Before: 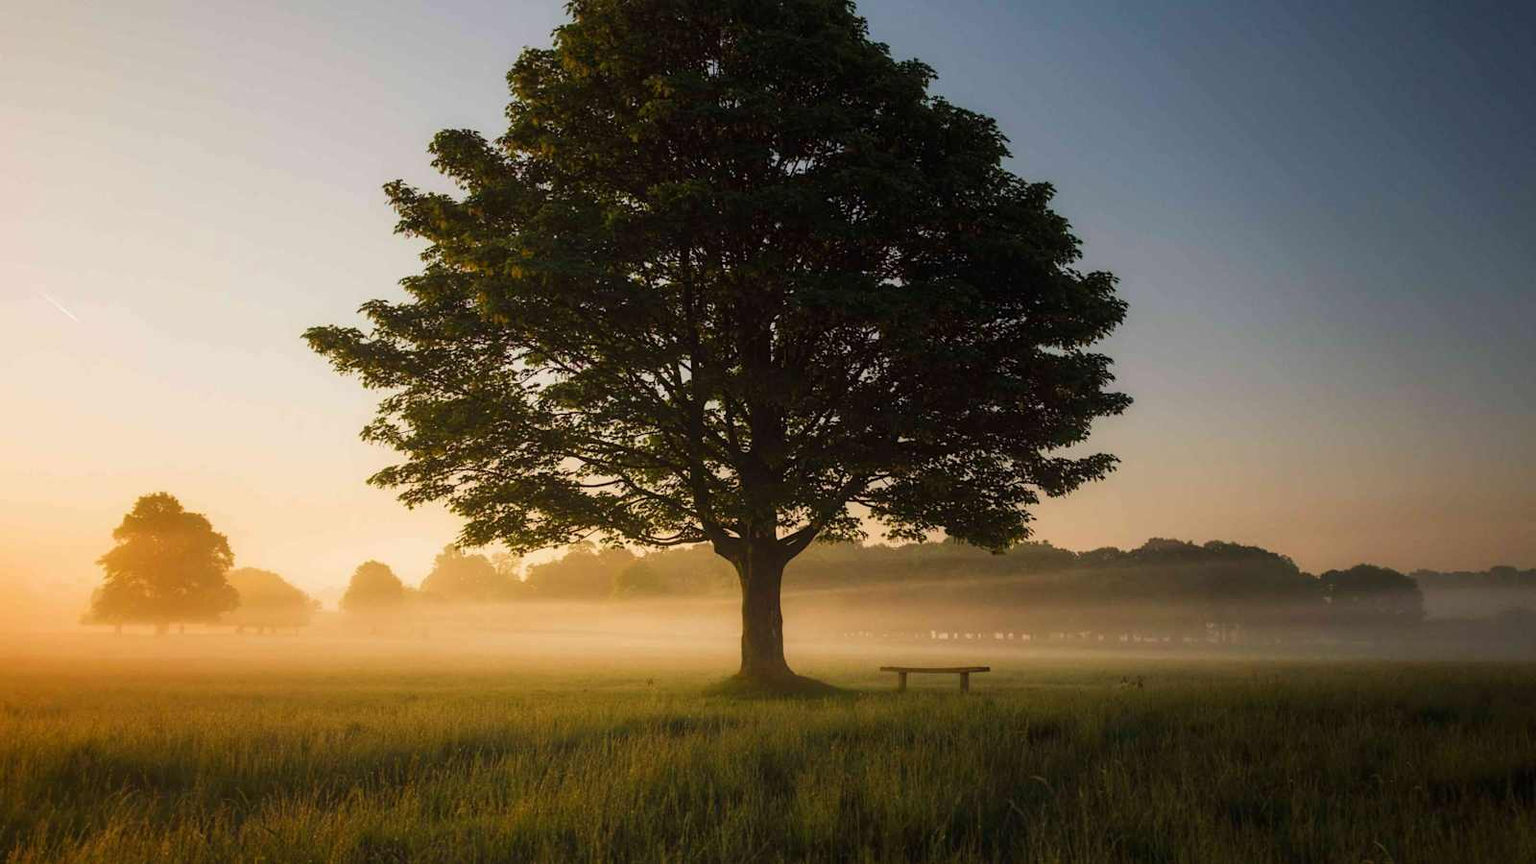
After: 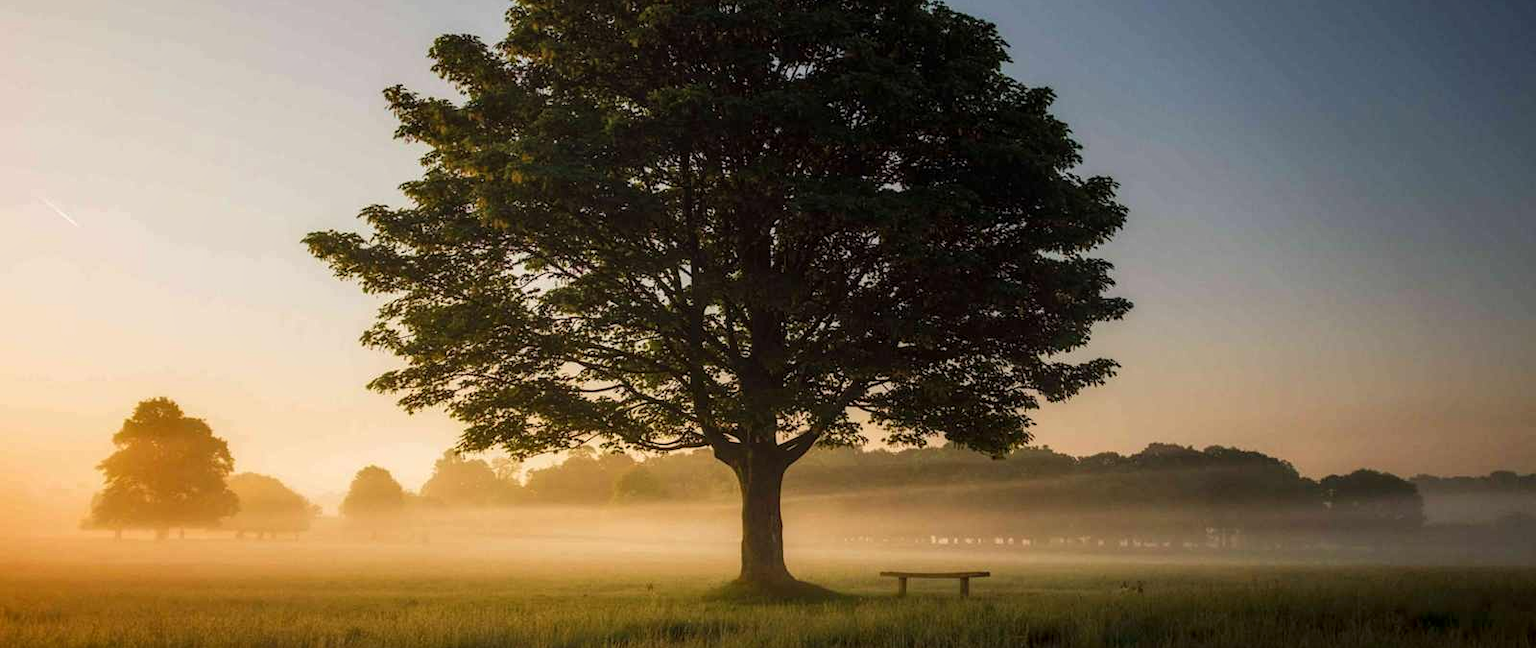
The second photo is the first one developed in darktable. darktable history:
local contrast: on, module defaults
tone equalizer: edges refinement/feathering 500, mask exposure compensation -1.57 EV, preserve details no
crop: top 11.027%, bottom 13.962%
